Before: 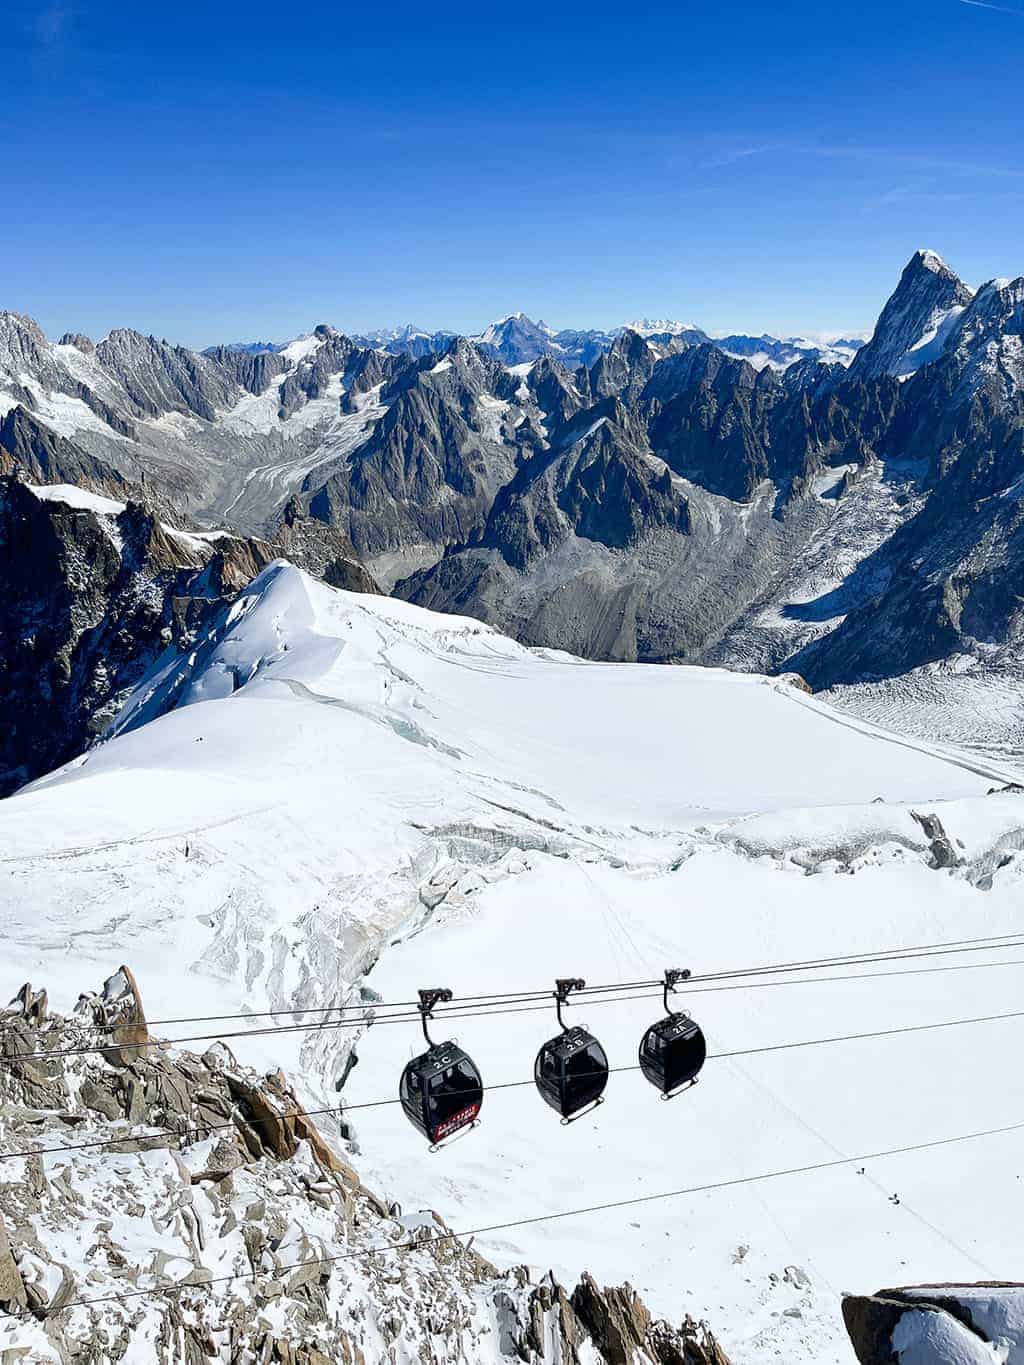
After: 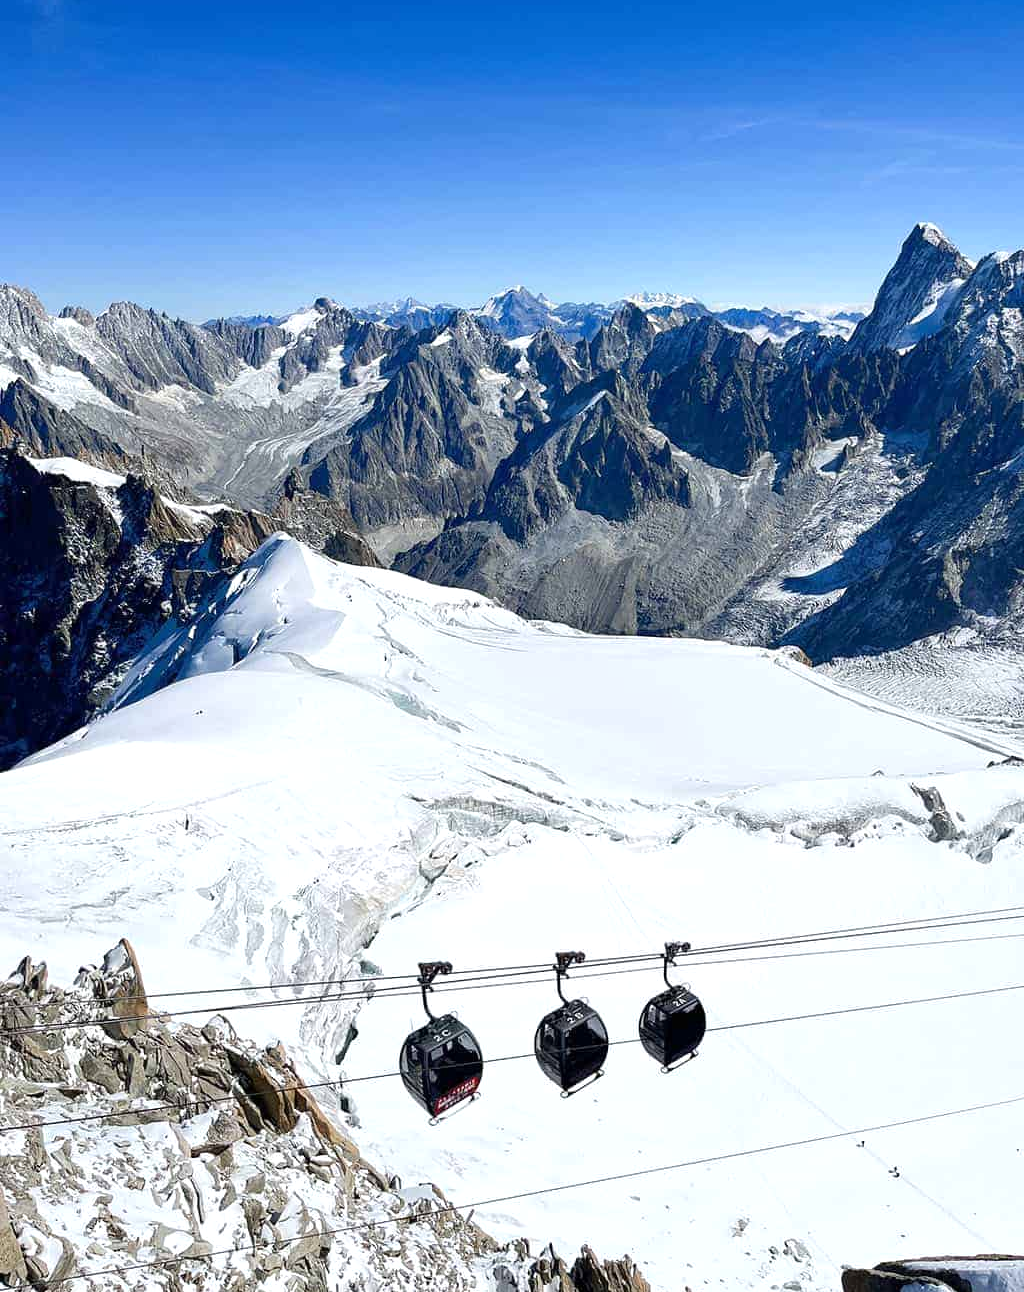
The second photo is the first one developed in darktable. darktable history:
crop and rotate: top 2.007%, bottom 3.28%
exposure: exposure 0.197 EV, compensate exposure bias true, compensate highlight preservation false
